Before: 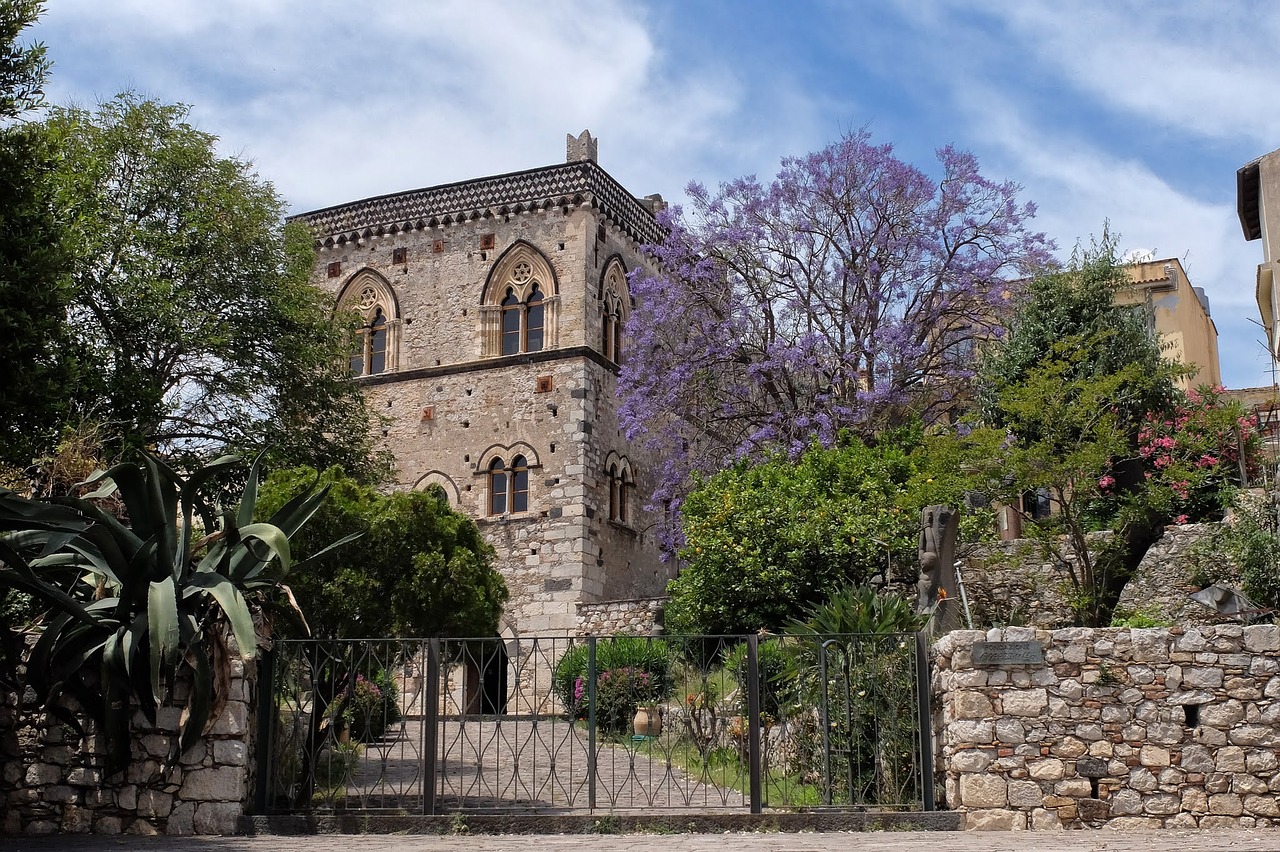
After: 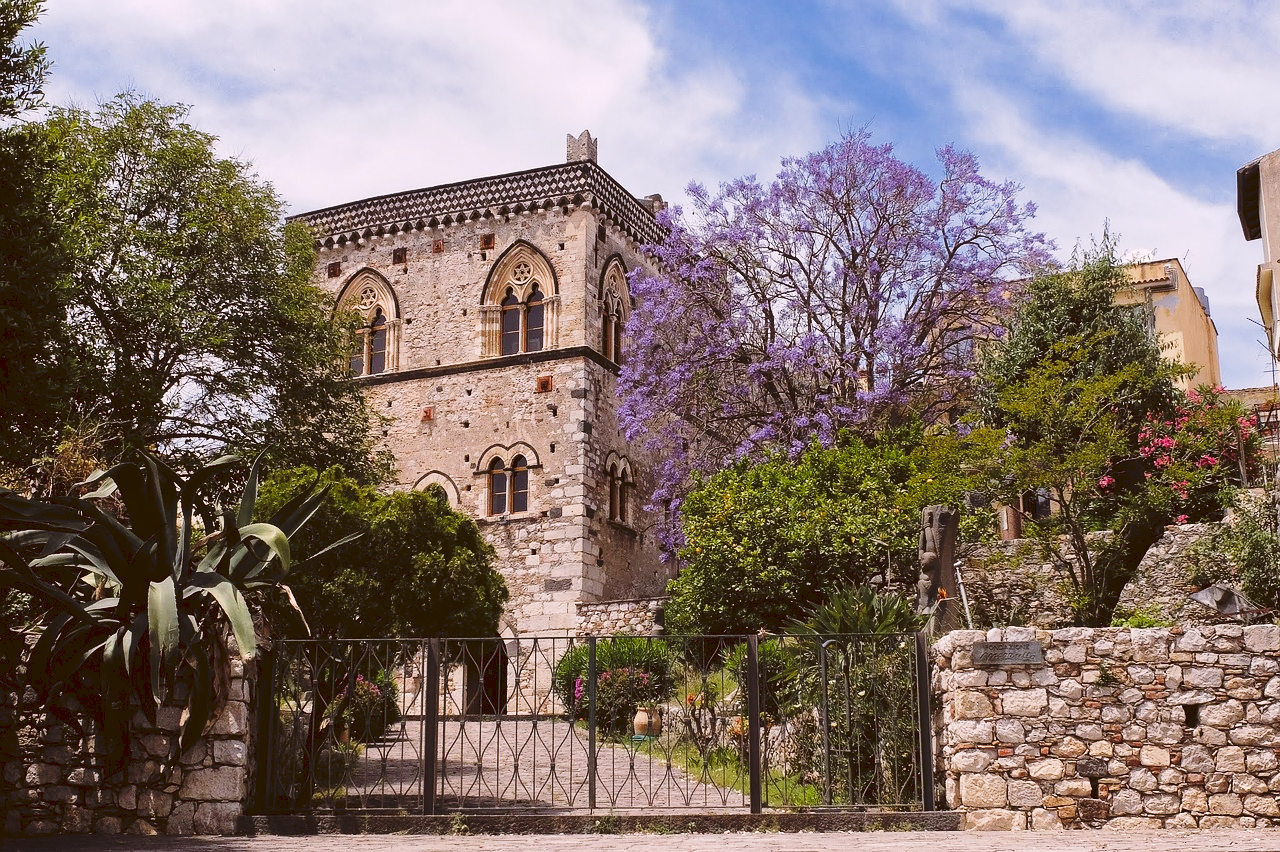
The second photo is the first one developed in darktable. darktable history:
tone curve: curves: ch0 [(0, 0) (0.003, 0.077) (0.011, 0.079) (0.025, 0.085) (0.044, 0.095) (0.069, 0.109) (0.1, 0.124) (0.136, 0.142) (0.177, 0.169) (0.224, 0.207) (0.277, 0.267) (0.335, 0.347) (0.399, 0.442) (0.468, 0.54) (0.543, 0.635) (0.623, 0.726) (0.709, 0.813) (0.801, 0.882) (0.898, 0.934) (1, 1)], preserve colors none
color look up table: target L [92.1, 89.56, 84.6, 82.3, 79.3, 74.32, 67.2, 68.54, 62.05, 53.53, 44.69, 46.13, 28.18, 200.69, 93.04, 77.54, 75.87, 54.91, 59.26, 52.08, 48.73, 57.49, 54.19, 48.94, 47.6, 43.02, 40.02, 30.35, 26.42, 15.56, 81.45, 74.58, 63.6, 71.27, 66.18, 59.62, 49.78, 50.69, 46.94, 35.27, 35.93, 16.17, 8.804, 2.676, 96.5, 71.85, 55.58, 48.78, 27.21], target a [-16.65, -26.2, -29.79, -55.47, -64.51, -11.08, -37.8, -4.281, -47.82, -31.31, -19.45, -8.394, -19.08, 0, 8.56, 16.07, 12.22, 56.01, 41.97, 56.55, 66.37, 35.3, 33.7, 6.002, 64.5, 57.35, 44.67, 9.728, 42.13, 37.59, 29.61, 36.27, 59.74, 40.91, 59.49, 13.17, 64.9, 21.36, 31.28, 46.99, 52.14, 39.47, 31.09, 17.7, 2.545, -19.71, 1.726, -9.448, 2.612], target b [83.17, 26.05, -3.476, 27.18, 68.39, 46, 33.64, 62.17, 52.49, 7.938, 40.28, 4.971, 36.38, -0.001, 26.37, 41.22, 71.9, 11.46, 56.76, 39.19, 6.258, 54.21, 21.13, 33.92, 60.86, 36.65, 48.13, 18.65, 18.62, 19.68, -26.51, -17.94, -35.51, -42.52, -49.79, -5.982, -26.28, -71.19, -28.6, 1.206, -55.45, -54.54, -21.95, 3.861, -2.573, -29.53, -41.47, -16.1, -26.9], num patches 49
